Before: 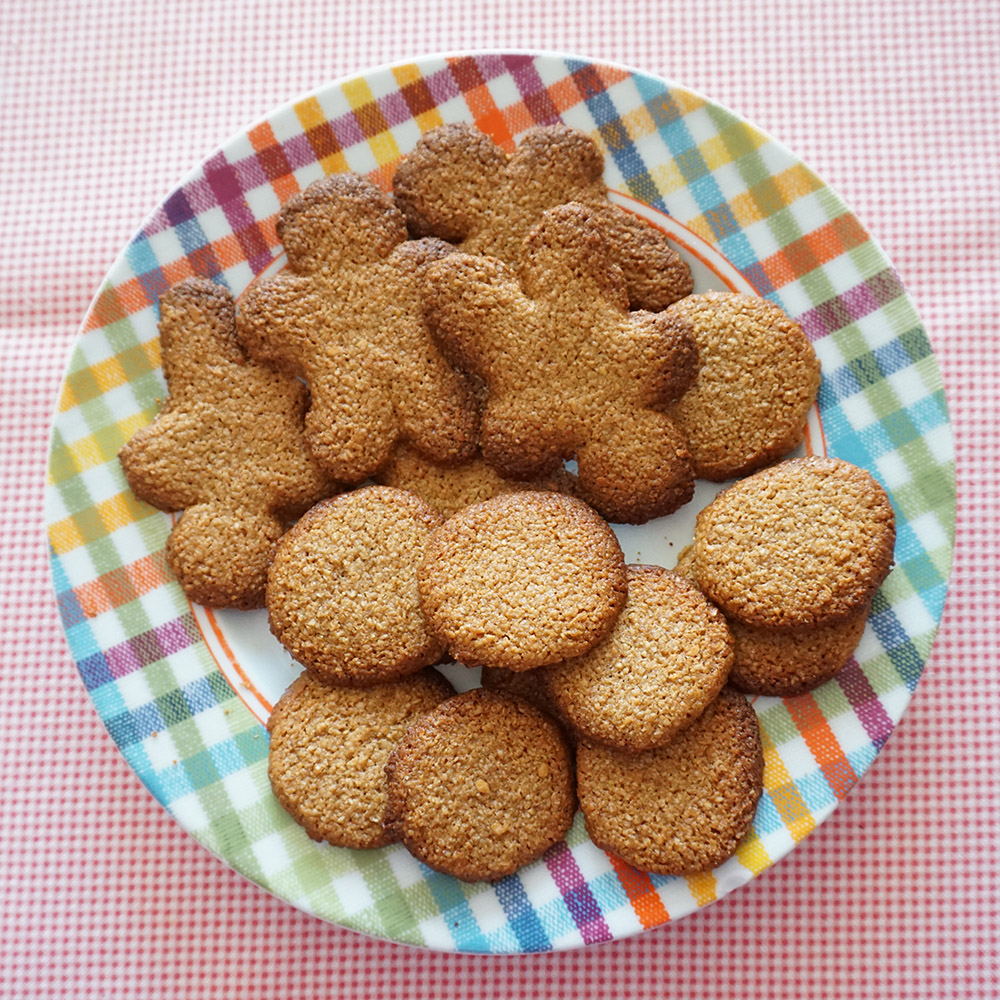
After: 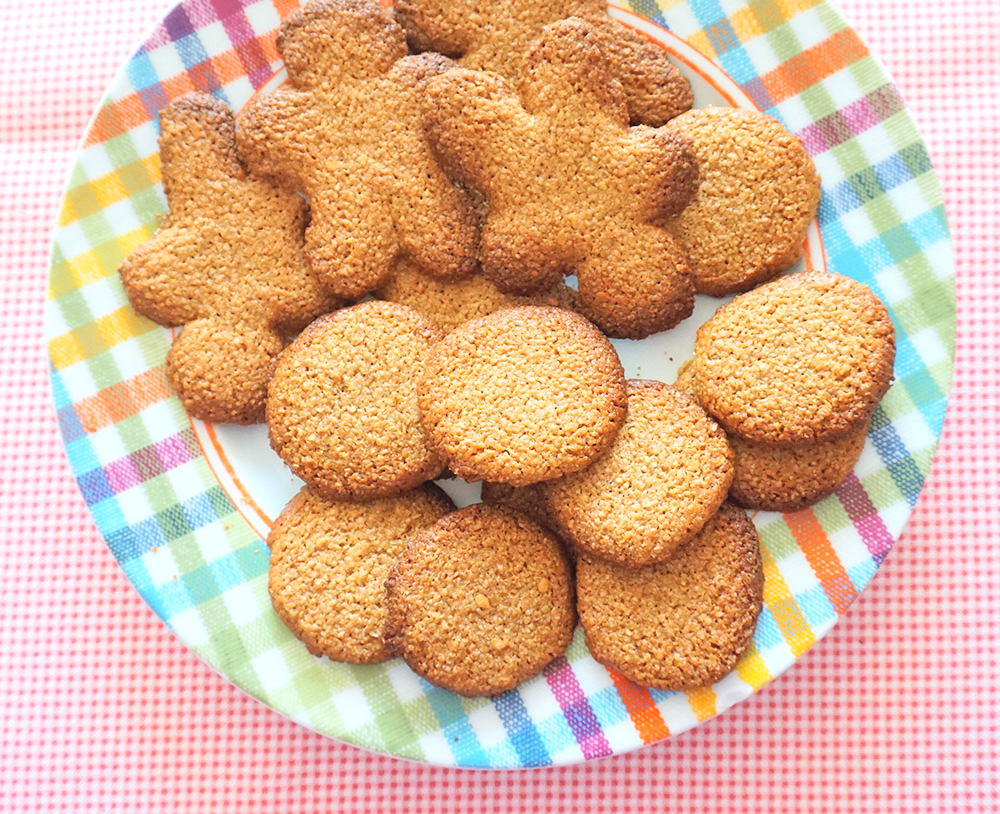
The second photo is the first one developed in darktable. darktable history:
exposure: exposure 0.24 EV, compensate highlight preservation false
crop and rotate: top 18.509%
contrast brightness saturation: contrast 0.105, brightness 0.293, saturation 0.144
